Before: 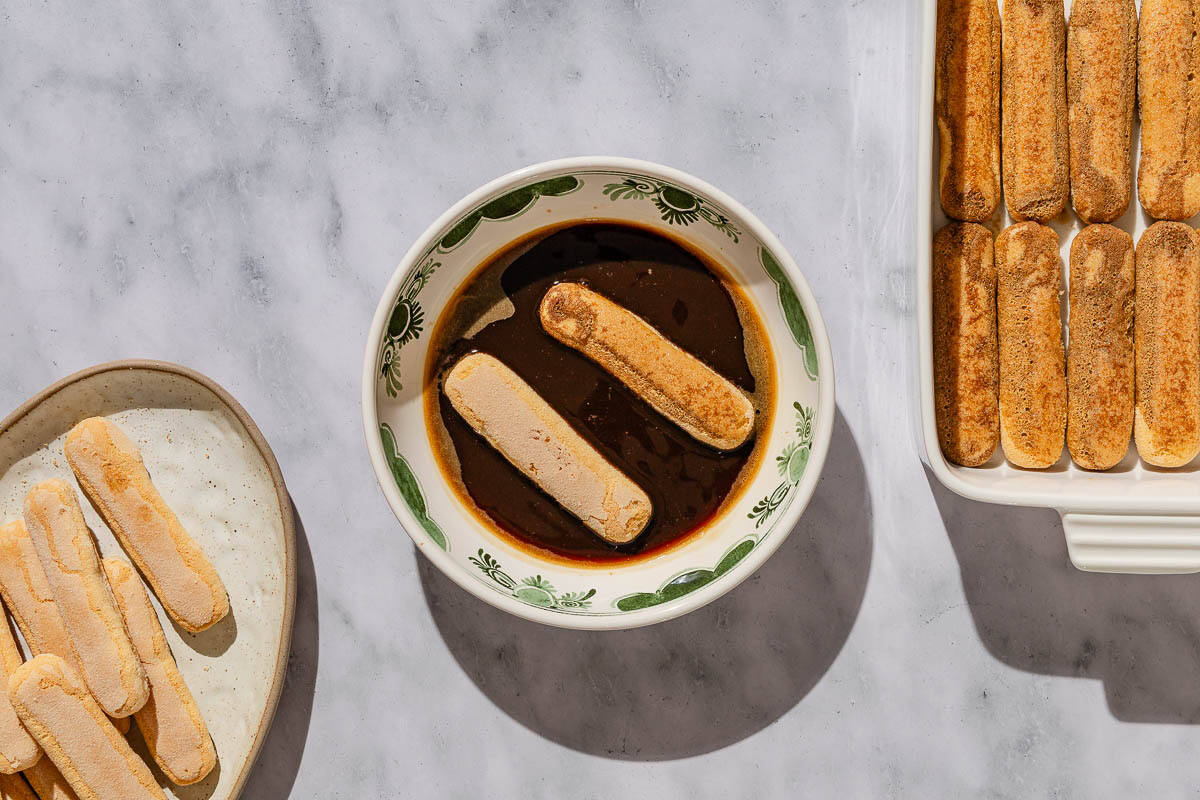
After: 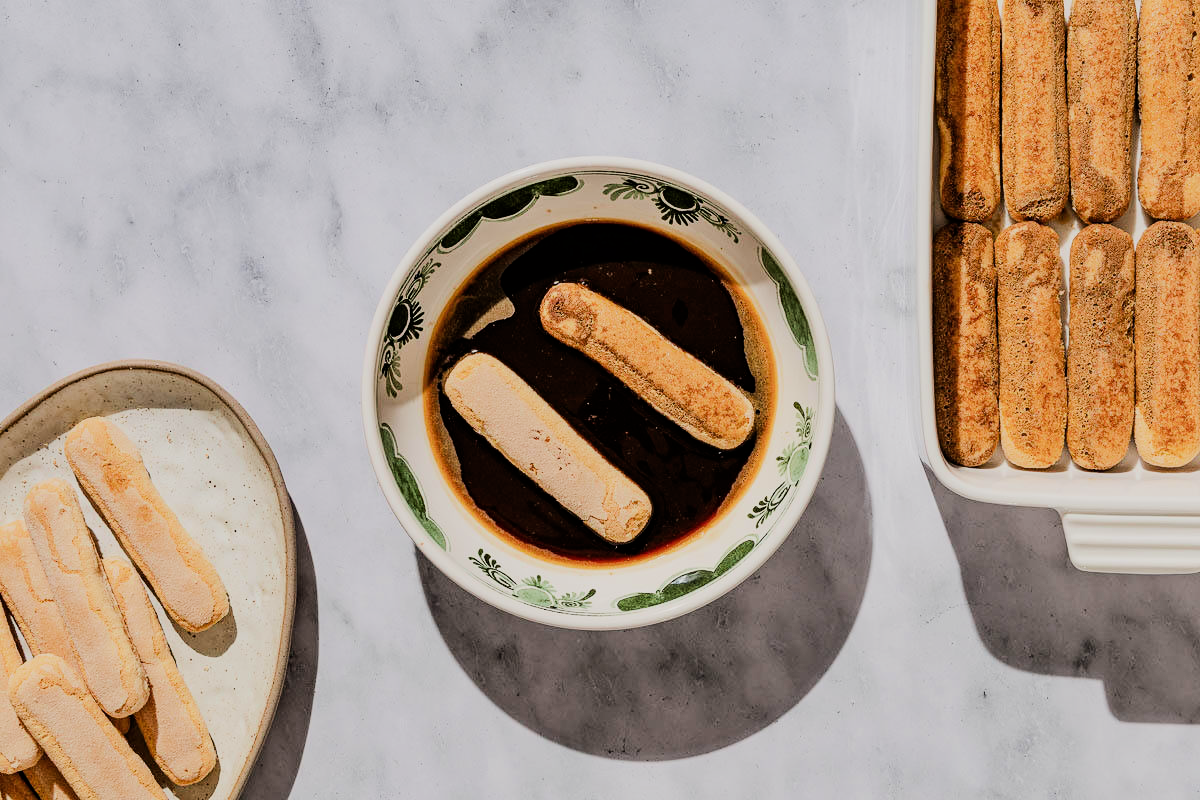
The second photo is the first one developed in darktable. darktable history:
filmic rgb: black relative exposure -6.98 EV, white relative exposure 5.63 EV, hardness 2.86
tone equalizer: -8 EV -0.75 EV, -7 EV -0.7 EV, -6 EV -0.6 EV, -5 EV -0.4 EV, -3 EV 0.4 EV, -2 EV 0.6 EV, -1 EV 0.7 EV, +0 EV 0.75 EV, edges refinement/feathering 500, mask exposure compensation -1.57 EV, preserve details no
